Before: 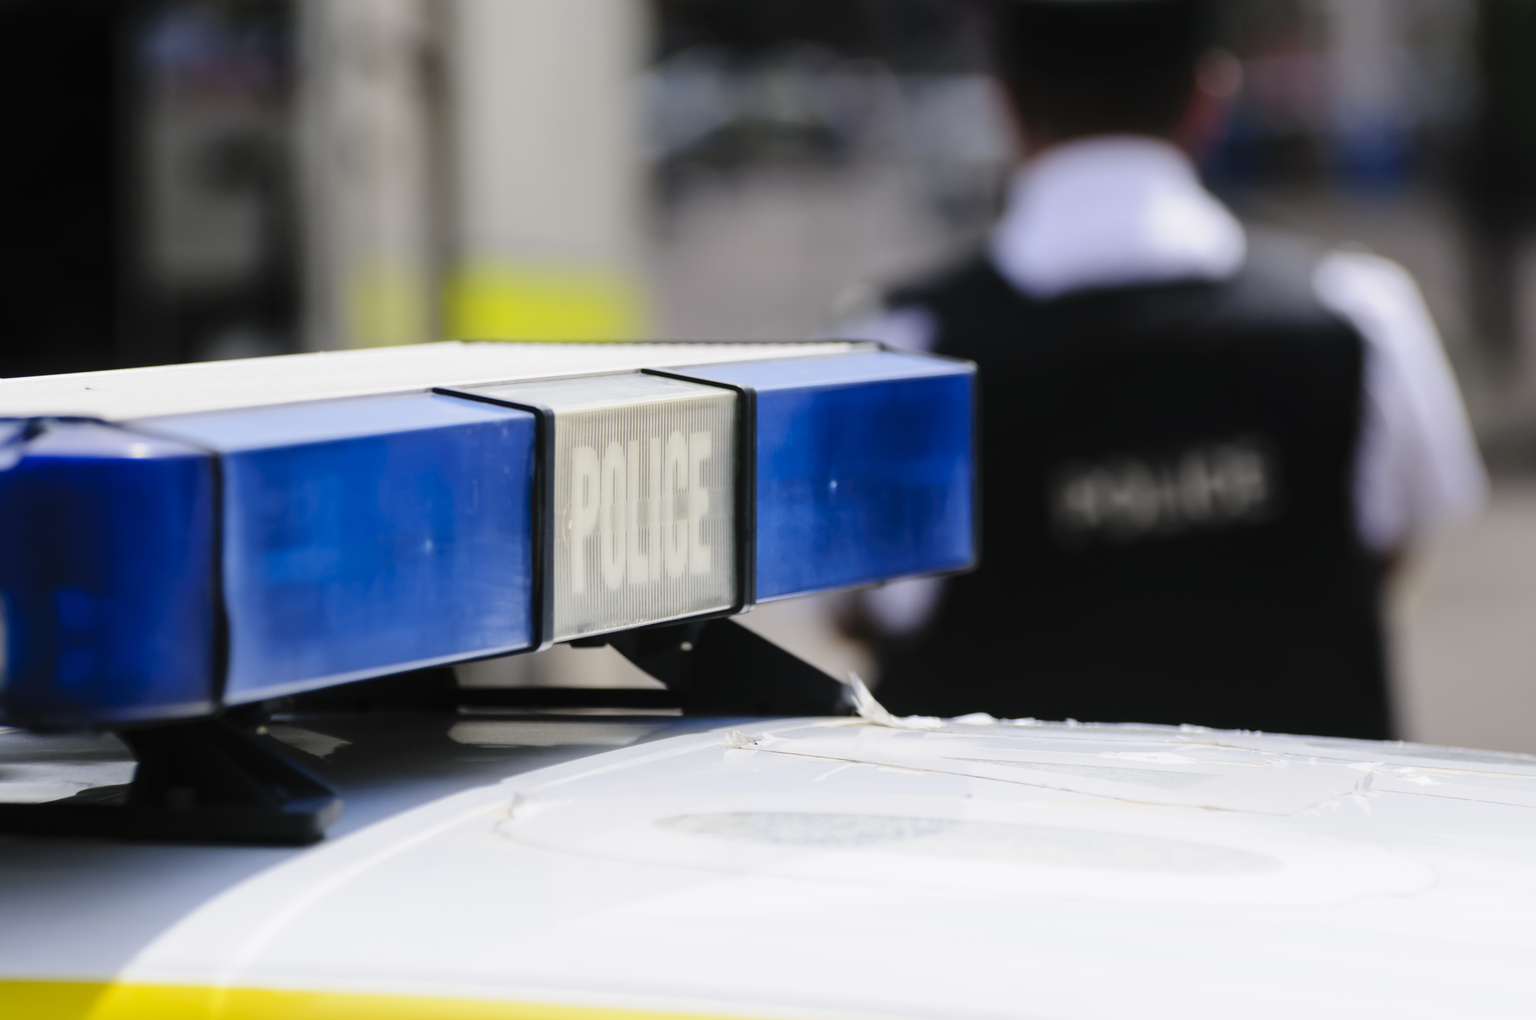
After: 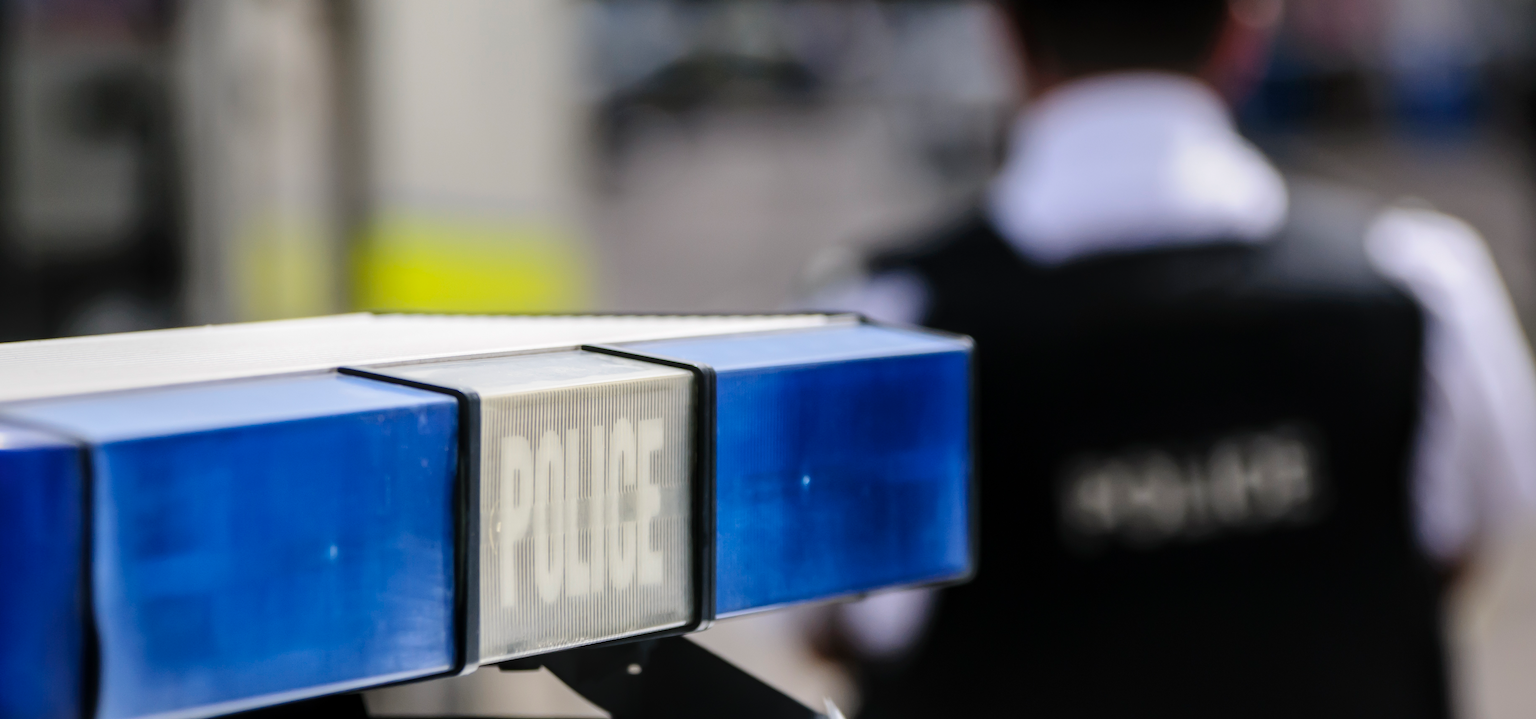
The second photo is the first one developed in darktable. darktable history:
tone equalizer: on, module defaults
base curve: curves: ch0 [(0, 0) (0.472, 0.455) (1, 1)], preserve colors none
local contrast: on, module defaults
crop and rotate: left 9.345%, top 7.22%, right 4.982%, bottom 32.331%
